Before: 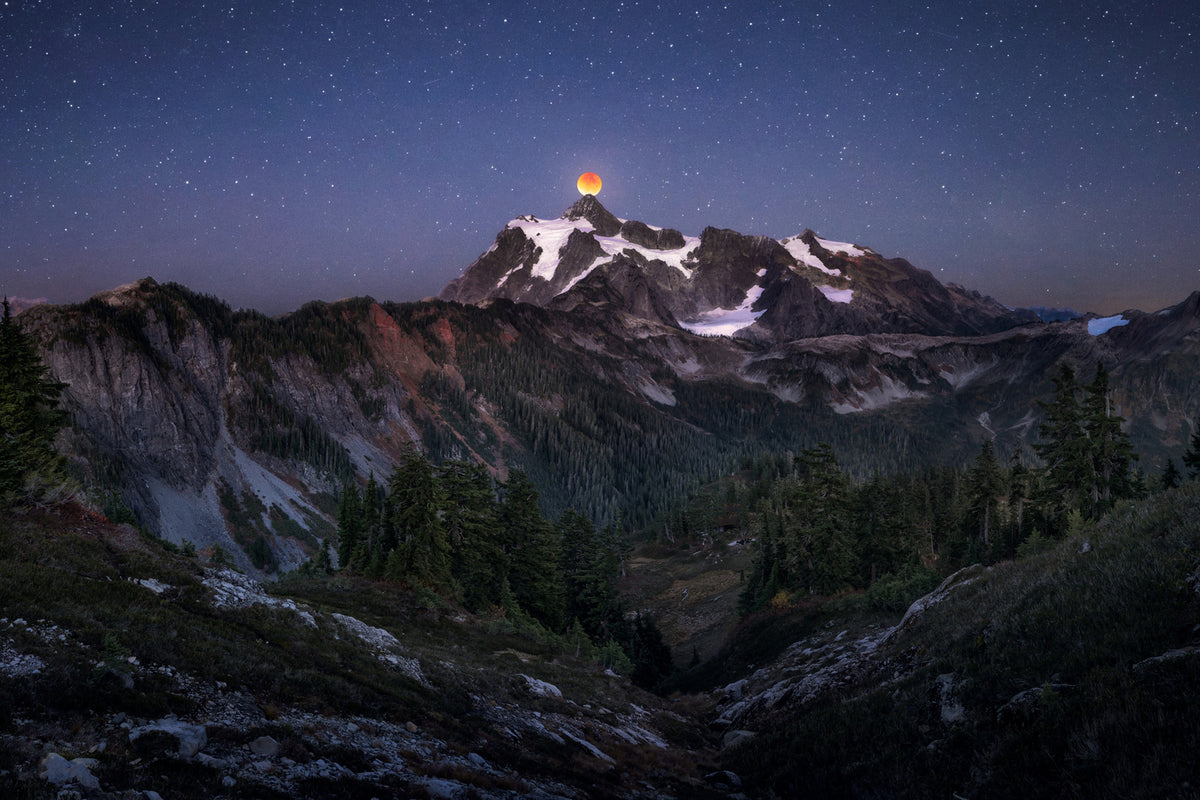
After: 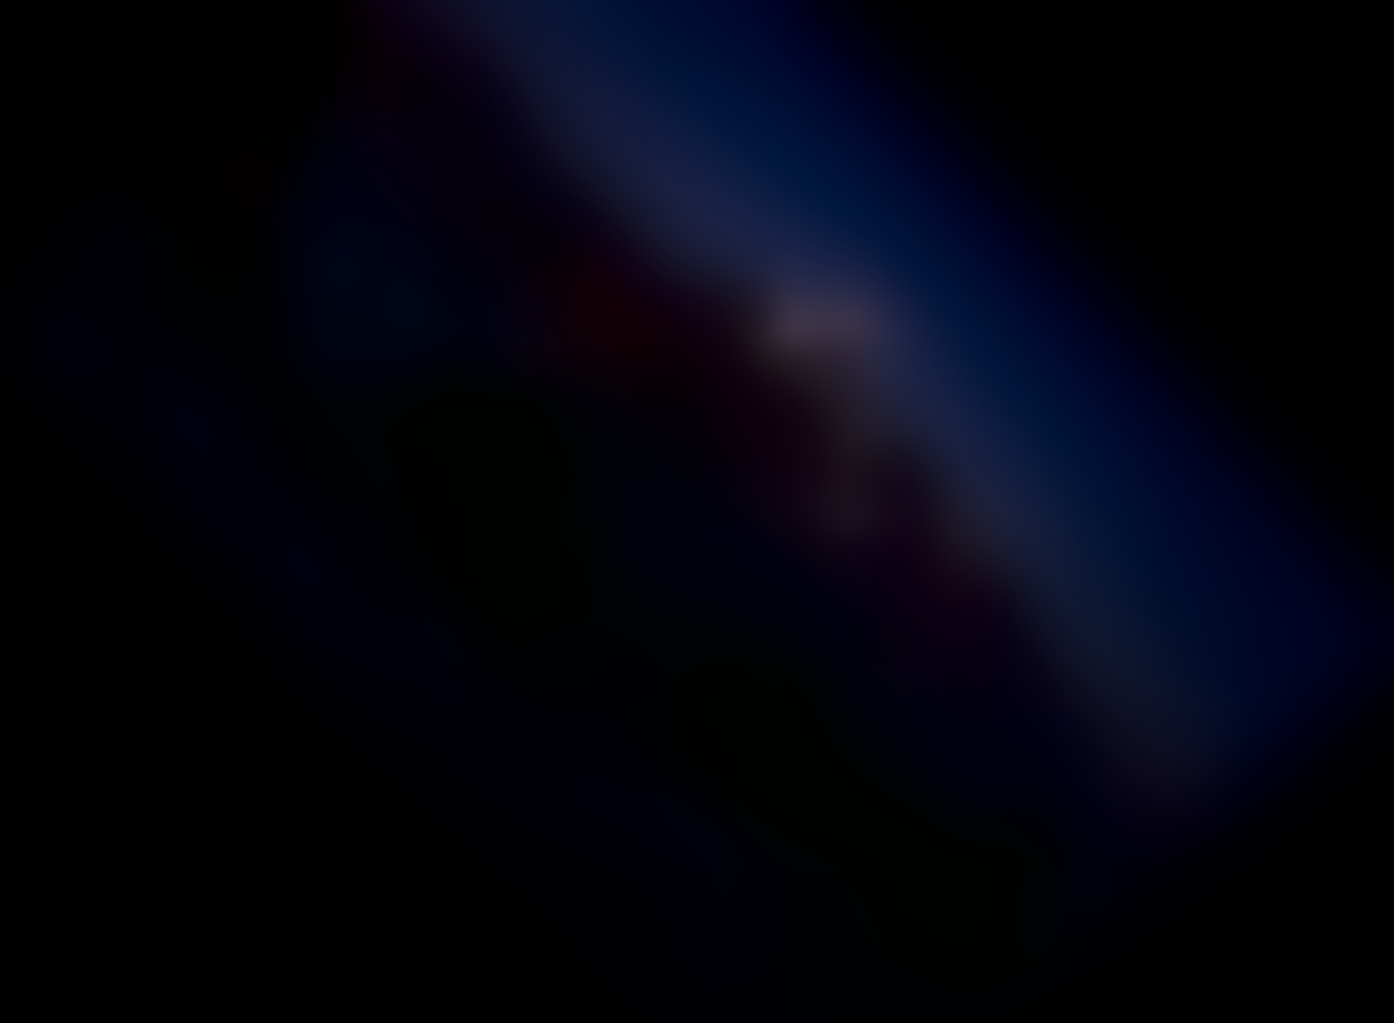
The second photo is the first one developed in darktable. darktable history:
lowpass: radius 31.92, contrast 1.72, brightness -0.98, saturation 0.94
crop and rotate: angle -46.26°, top 16.234%, right 0.912%, bottom 11.704%
